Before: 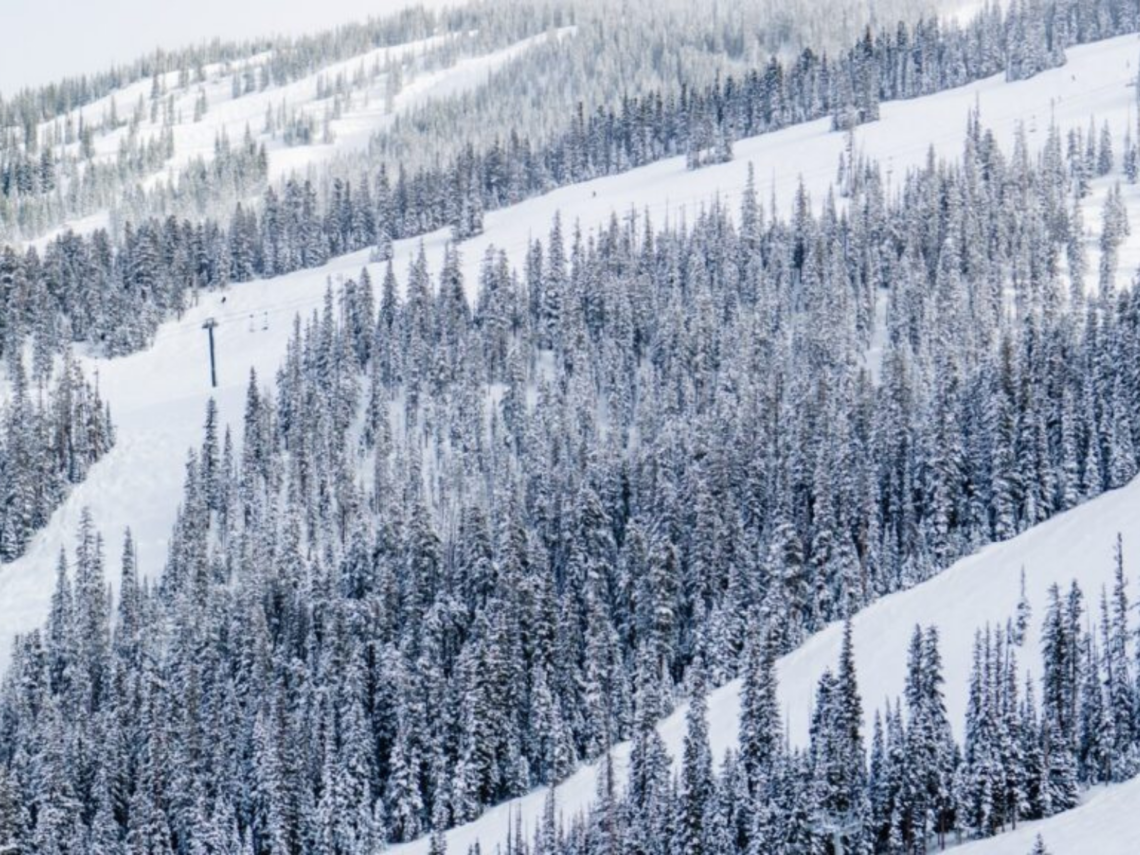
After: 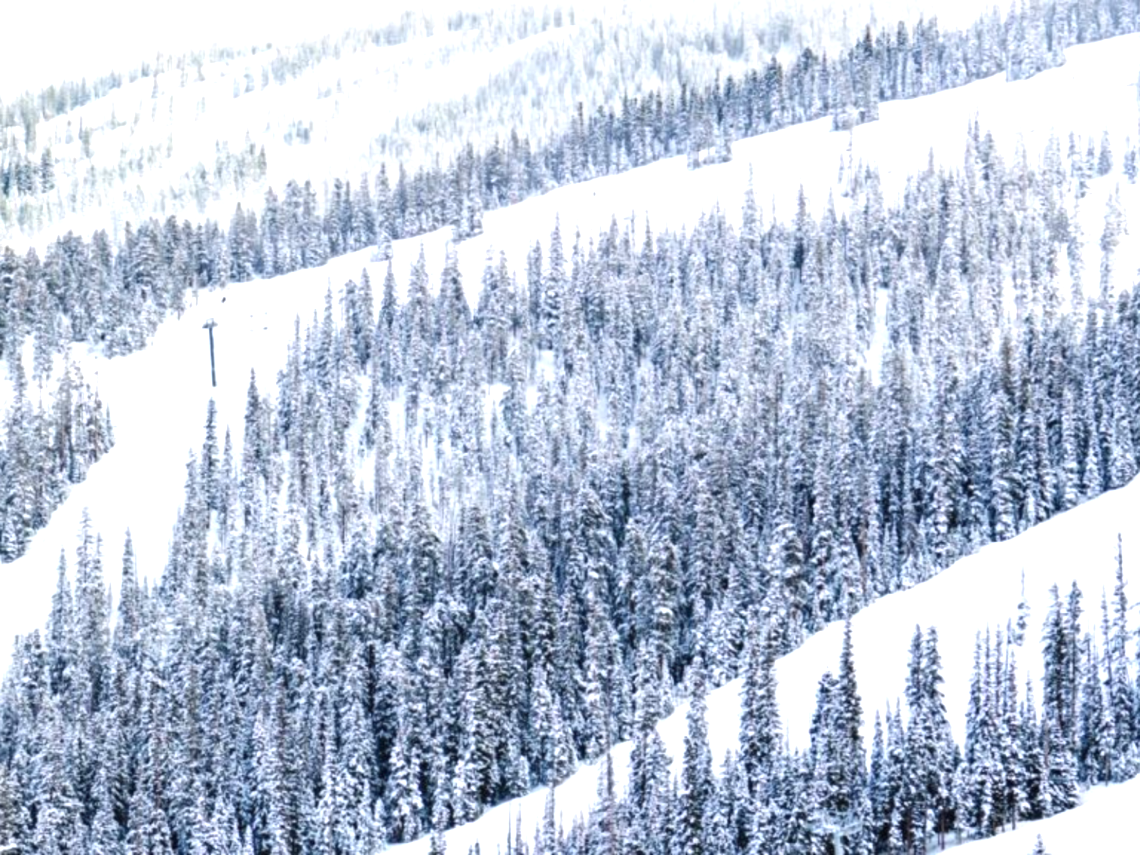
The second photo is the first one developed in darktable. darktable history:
exposure: black level correction 0, exposure 0.892 EV, compensate exposure bias true, compensate highlight preservation false
